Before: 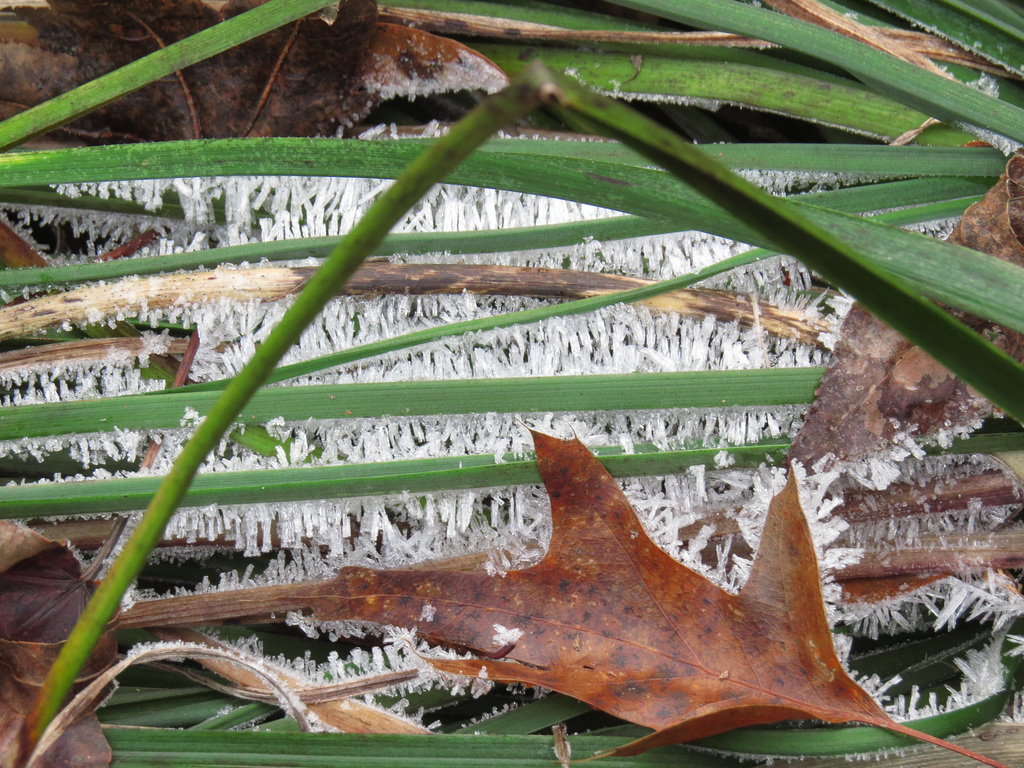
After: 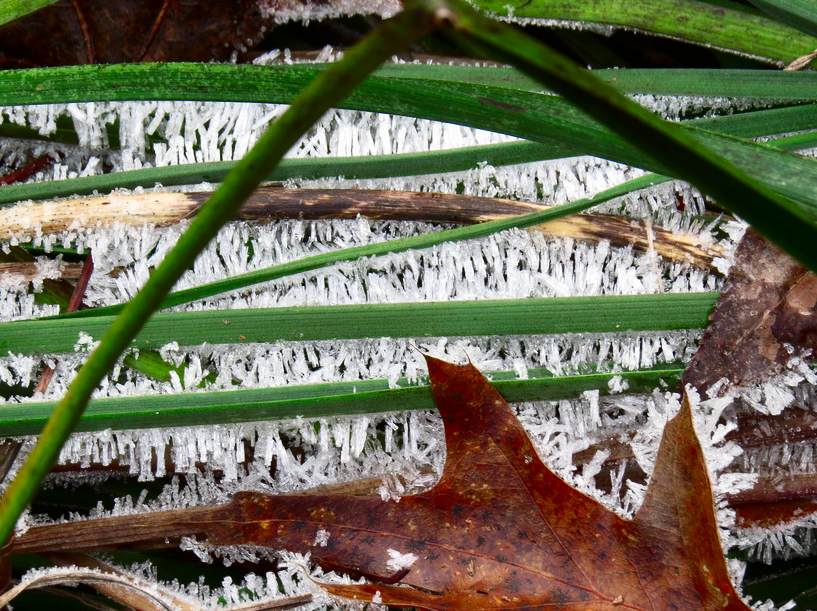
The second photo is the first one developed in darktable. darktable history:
crop and rotate: left 10.36%, top 9.878%, right 9.839%, bottom 10.518%
contrast brightness saturation: contrast 0.225, brightness -0.19, saturation 0.234
